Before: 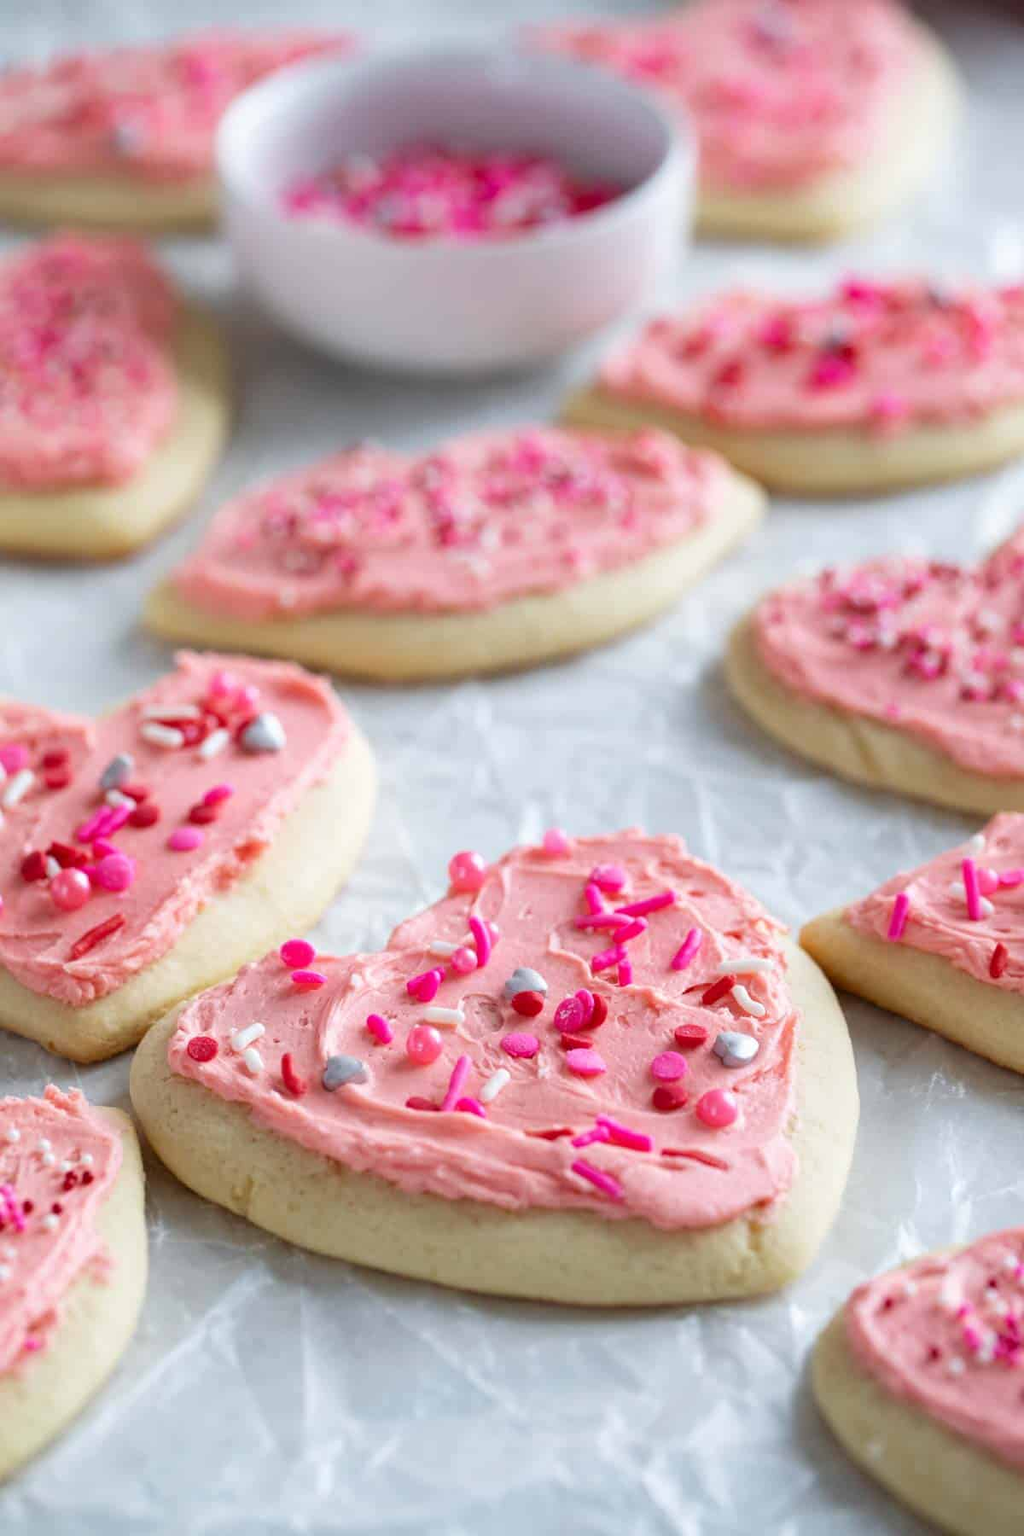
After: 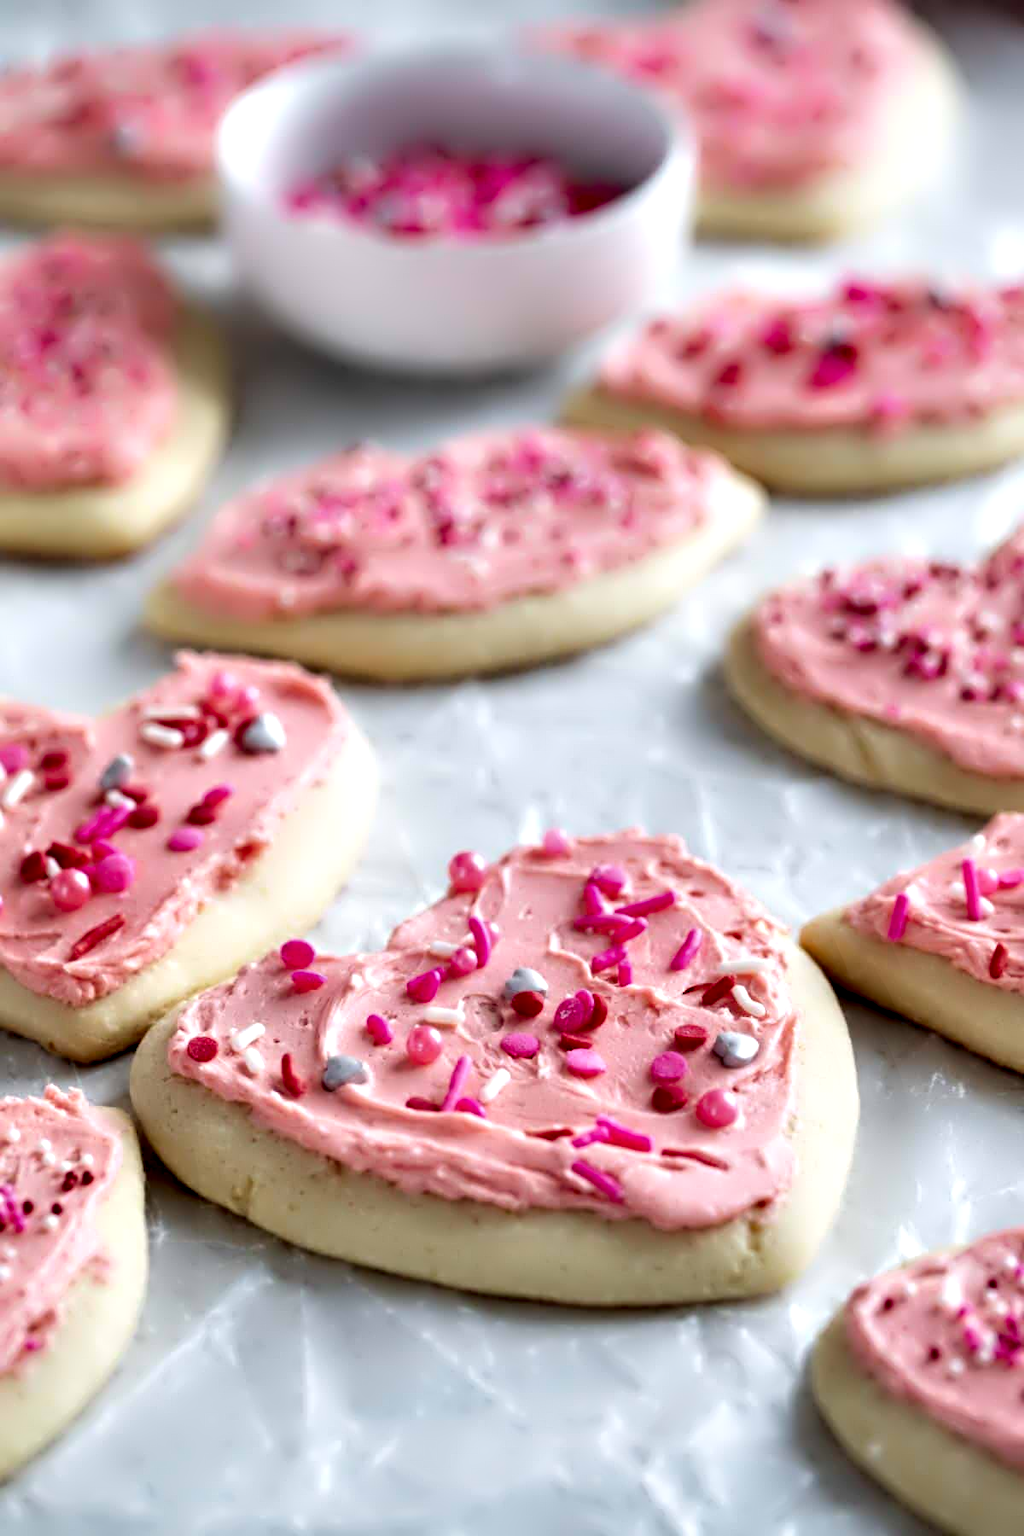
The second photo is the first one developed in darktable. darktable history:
contrast equalizer: octaves 7, y [[0.783, 0.666, 0.575, 0.77, 0.556, 0.501], [0.5 ×6], [0.5 ×6], [0, 0.02, 0.272, 0.399, 0.062, 0], [0 ×6]]
